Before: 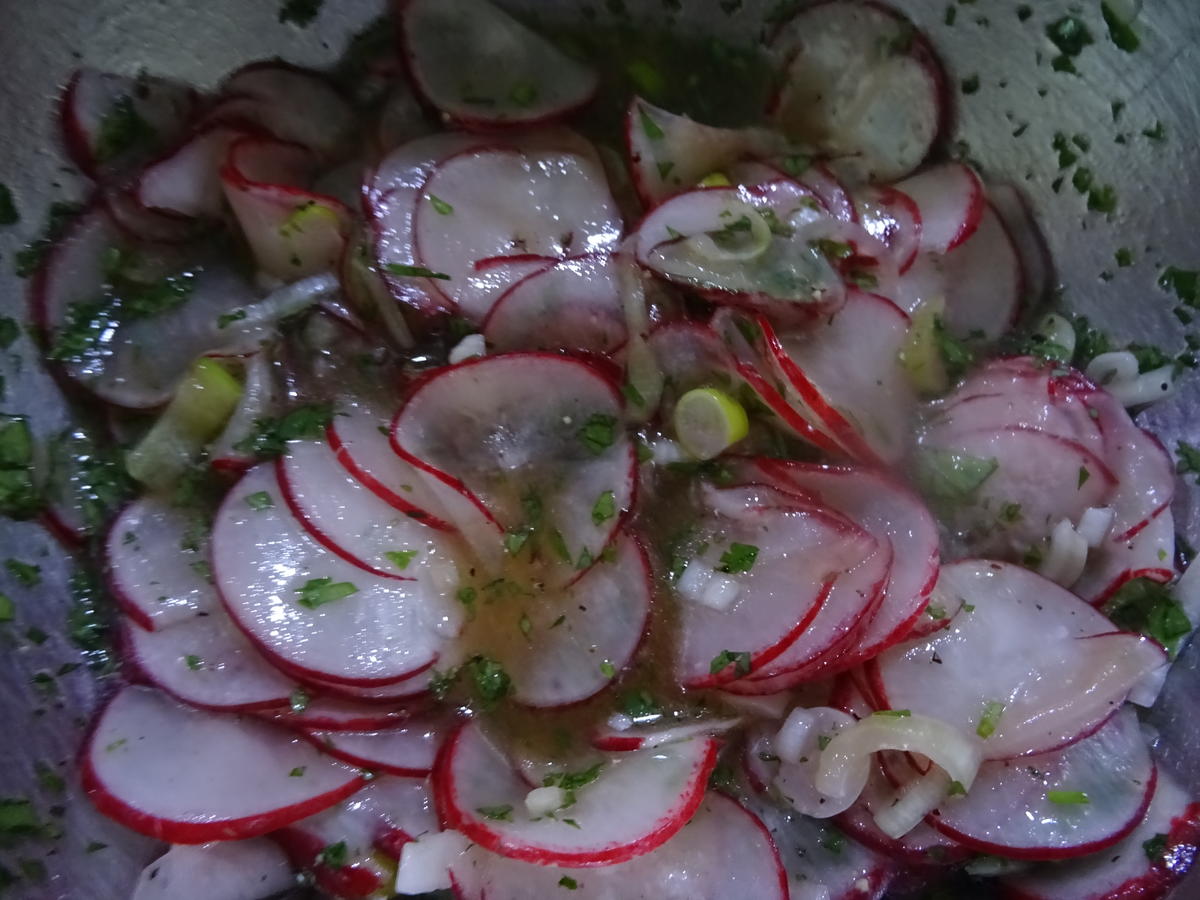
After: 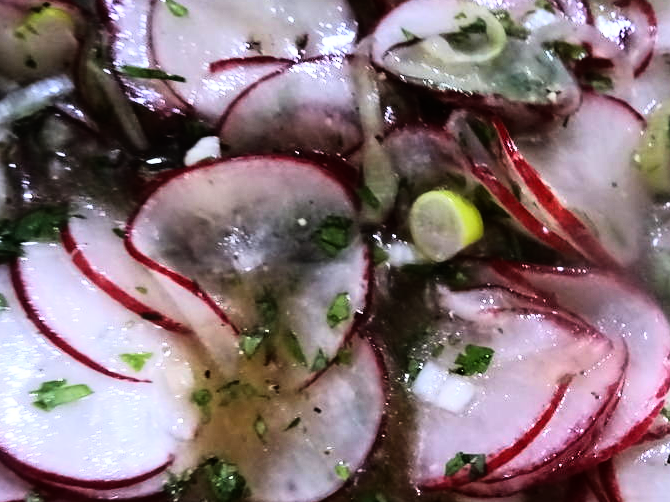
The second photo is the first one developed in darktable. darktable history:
exposure: exposure 0.127 EV, compensate highlight preservation false
crop and rotate: left 22.13%, top 22.054%, right 22.026%, bottom 22.102%
rgb curve: curves: ch0 [(0, 0) (0.21, 0.15) (0.24, 0.21) (0.5, 0.75) (0.75, 0.96) (0.89, 0.99) (1, 1)]; ch1 [(0, 0.02) (0.21, 0.13) (0.25, 0.2) (0.5, 0.67) (0.75, 0.9) (0.89, 0.97) (1, 1)]; ch2 [(0, 0.02) (0.21, 0.13) (0.25, 0.2) (0.5, 0.67) (0.75, 0.9) (0.89, 0.97) (1, 1)], compensate middle gray true
